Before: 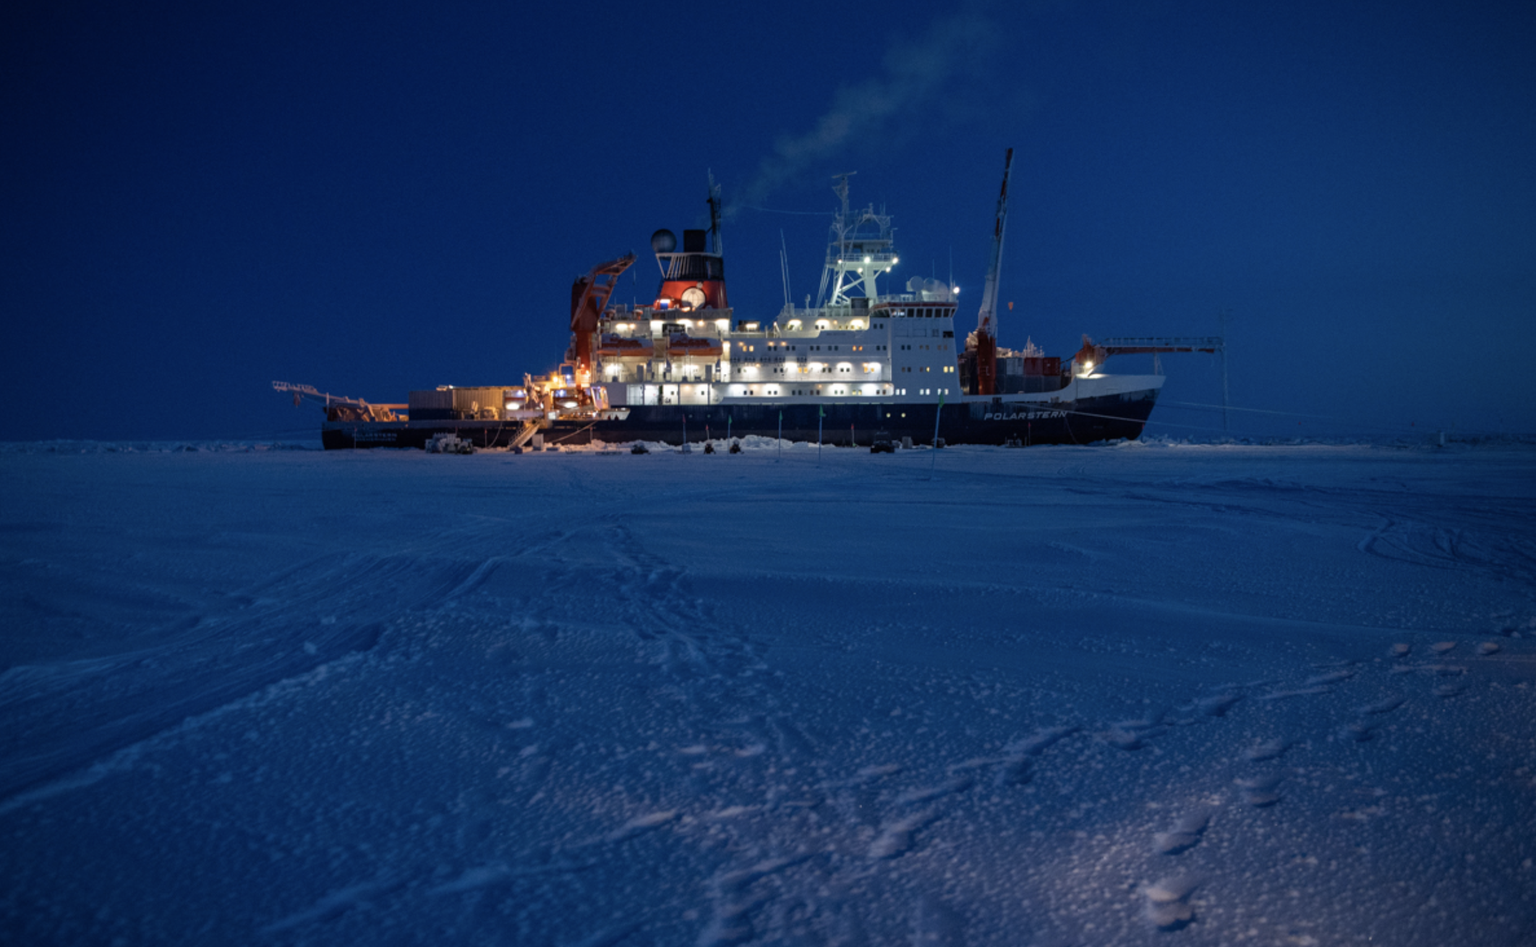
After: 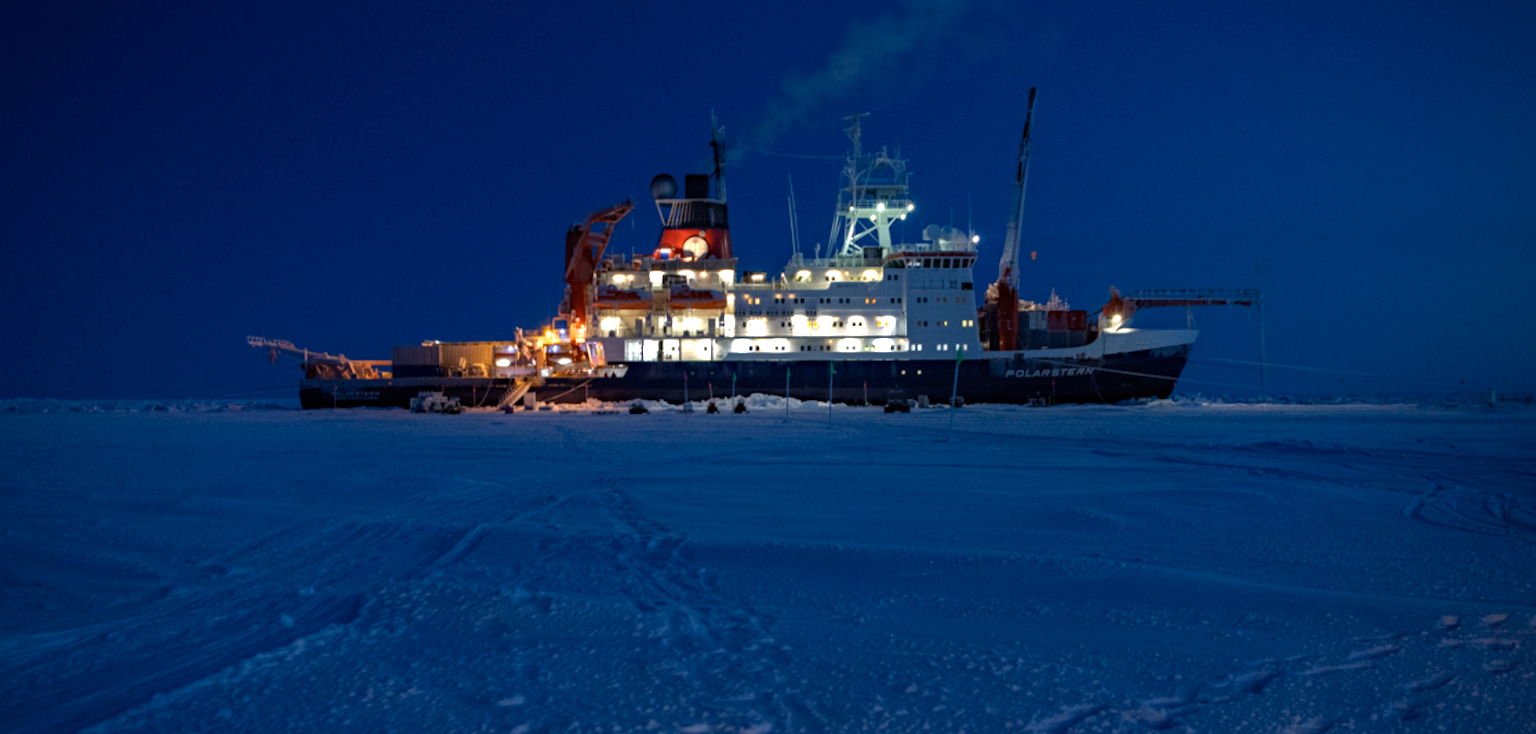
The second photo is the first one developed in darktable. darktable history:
crop: left 2.696%, top 7.026%, right 3.188%, bottom 20.222%
haze removal: strength 0.288, distance 0.249, compatibility mode true, adaptive false
